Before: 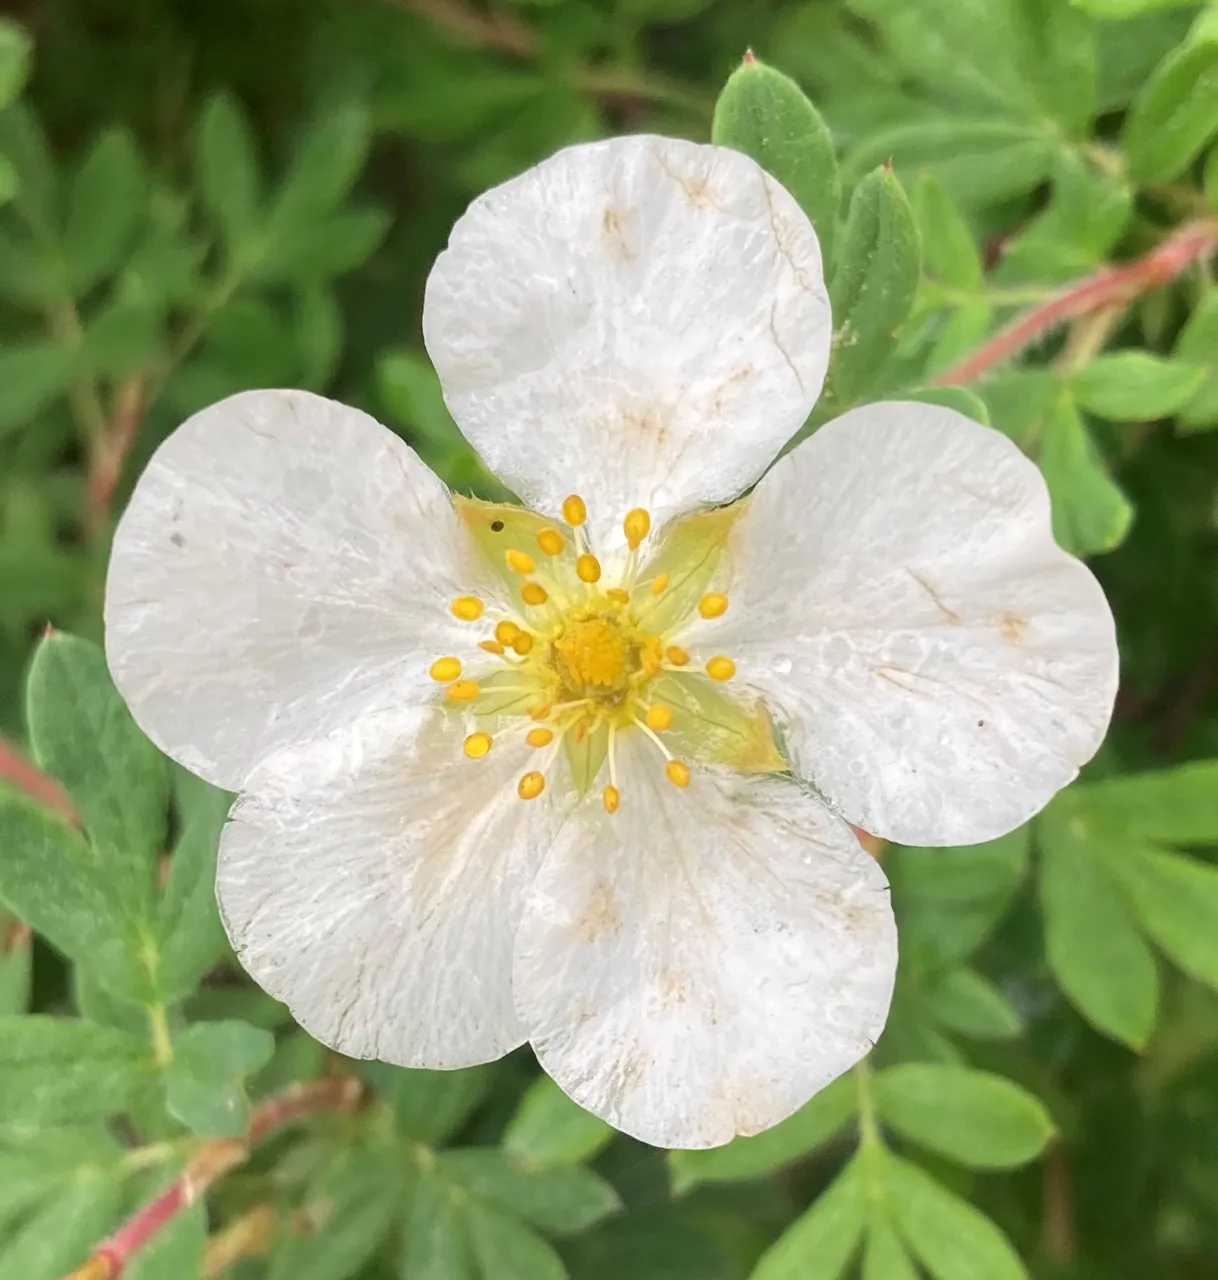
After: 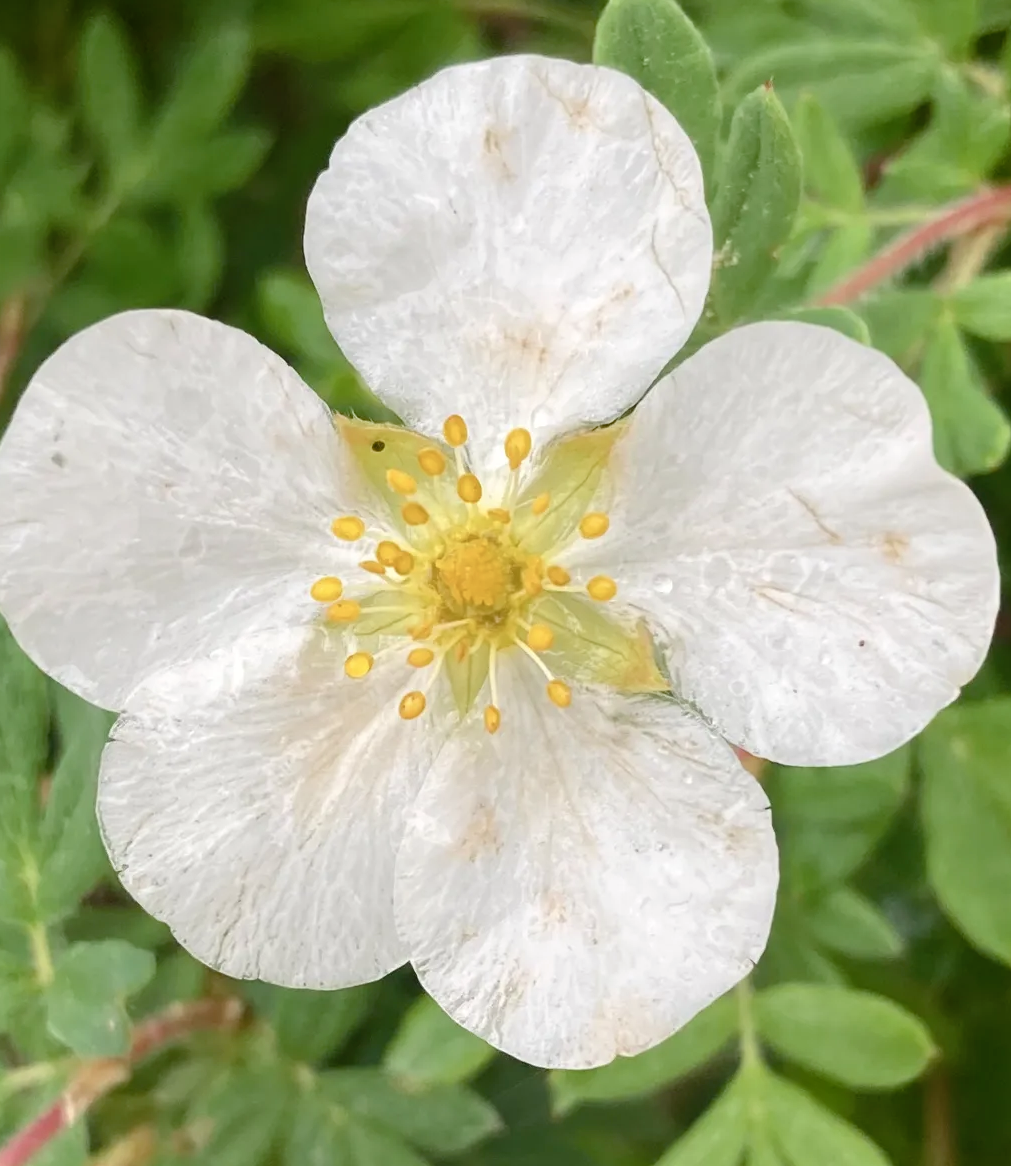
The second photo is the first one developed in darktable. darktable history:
contrast brightness saturation: contrast 0.057, brightness -0.01, saturation -0.211
crop: left 9.84%, top 6.312%, right 7.149%, bottom 2.519%
color balance rgb: perceptual saturation grading › global saturation 20%, perceptual saturation grading › highlights -25.335%, perceptual saturation grading › shadows 23.927%, global vibrance 20%
